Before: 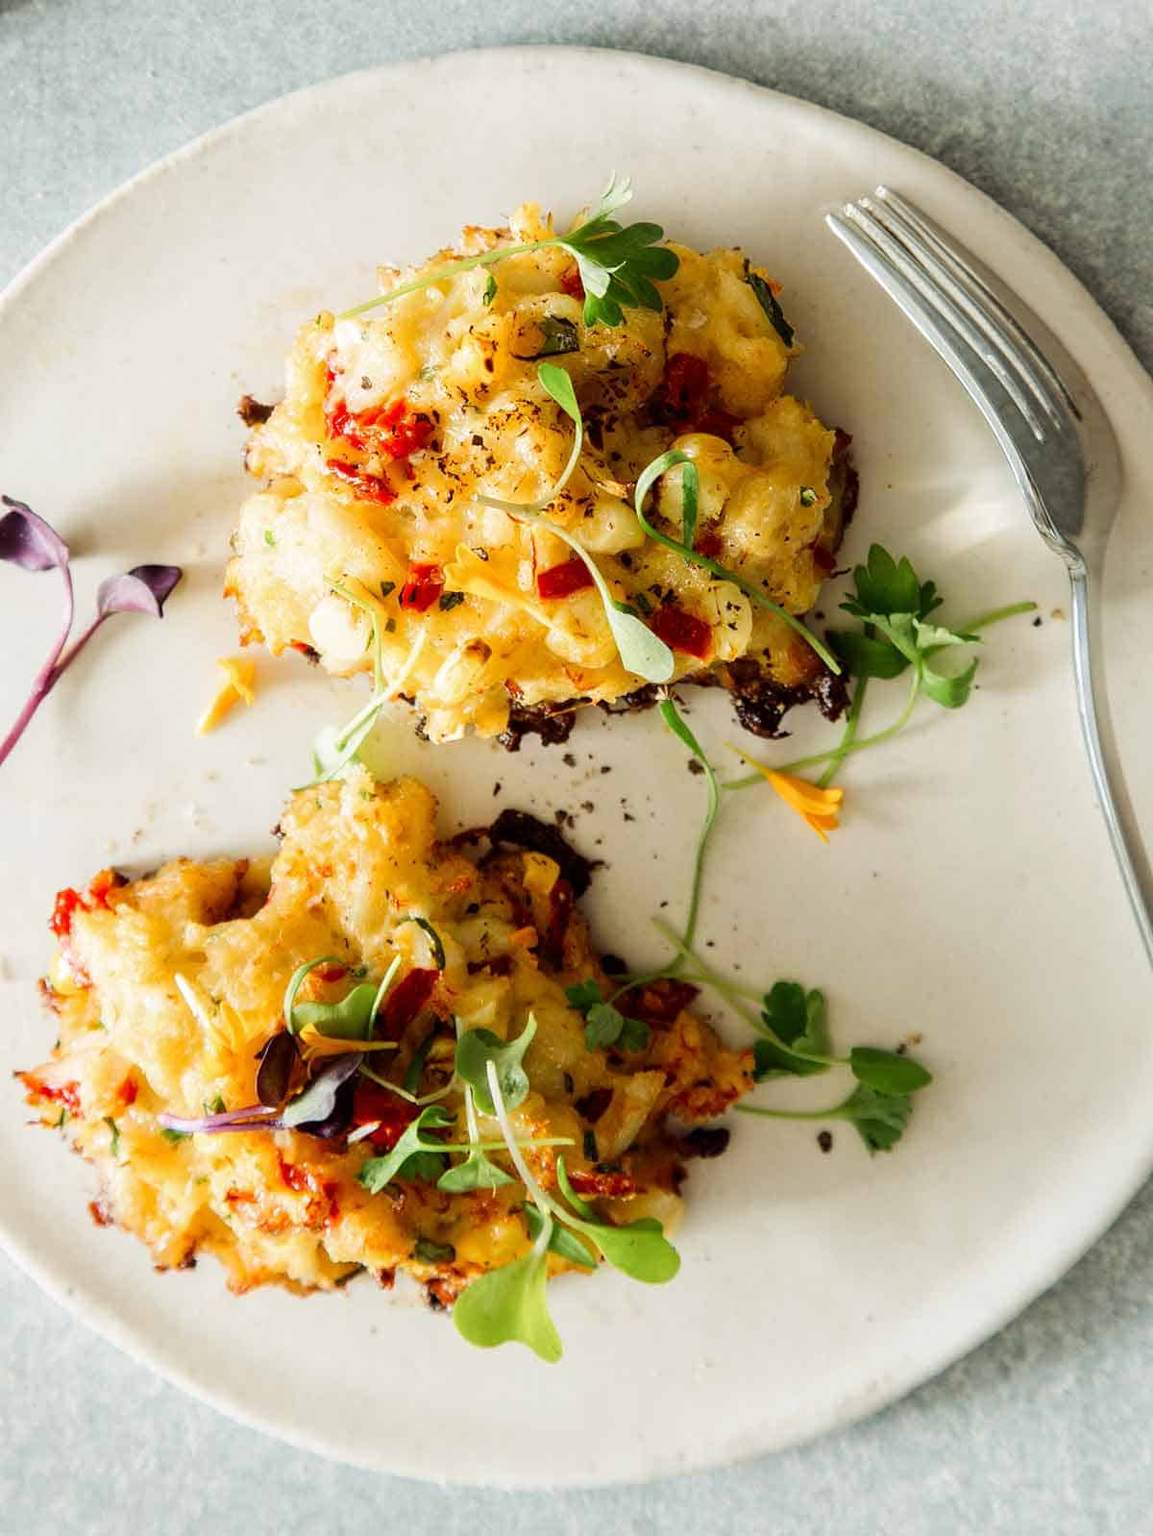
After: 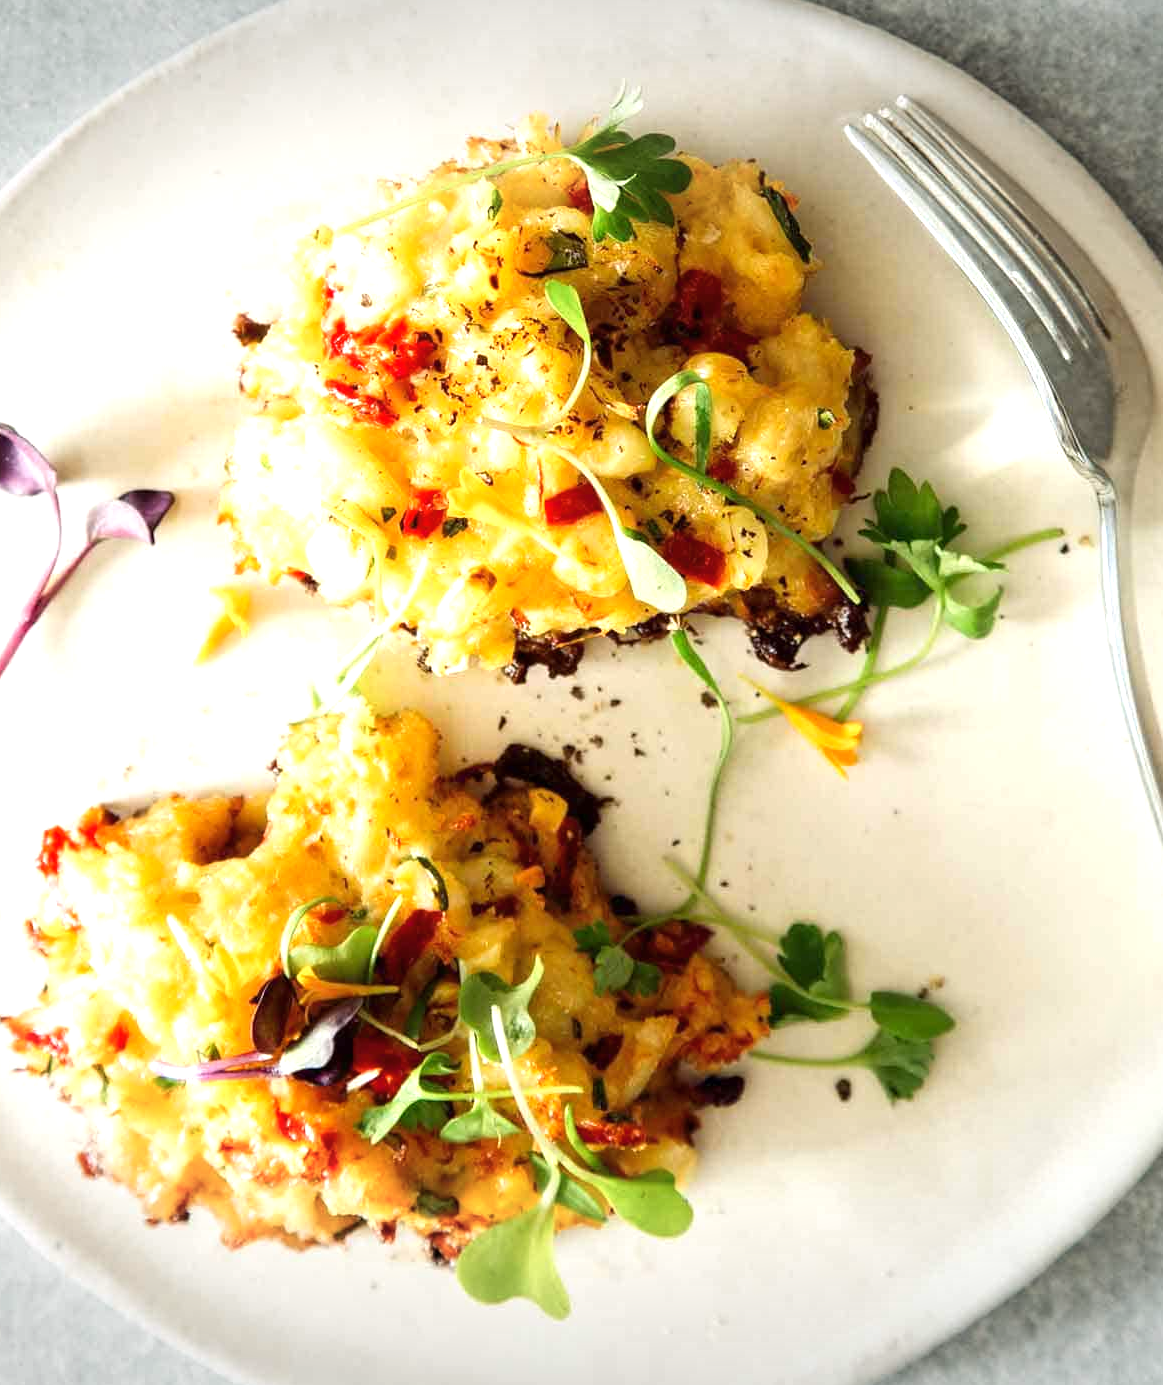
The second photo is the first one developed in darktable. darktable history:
crop: left 1.295%, top 6.153%, right 1.735%, bottom 7.137%
color balance rgb: power › hue 73.85°, perceptual saturation grading › global saturation 0.18%, saturation formula JzAzBz (2021)
tone equalizer: mask exposure compensation -0.486 EV
exposure: exposure 0.667 EV, compensate highlight preservation false
vignetting: fall-off start 99.34%, brightness -0.399, saturation -0.311, width/height ratio 1.324
